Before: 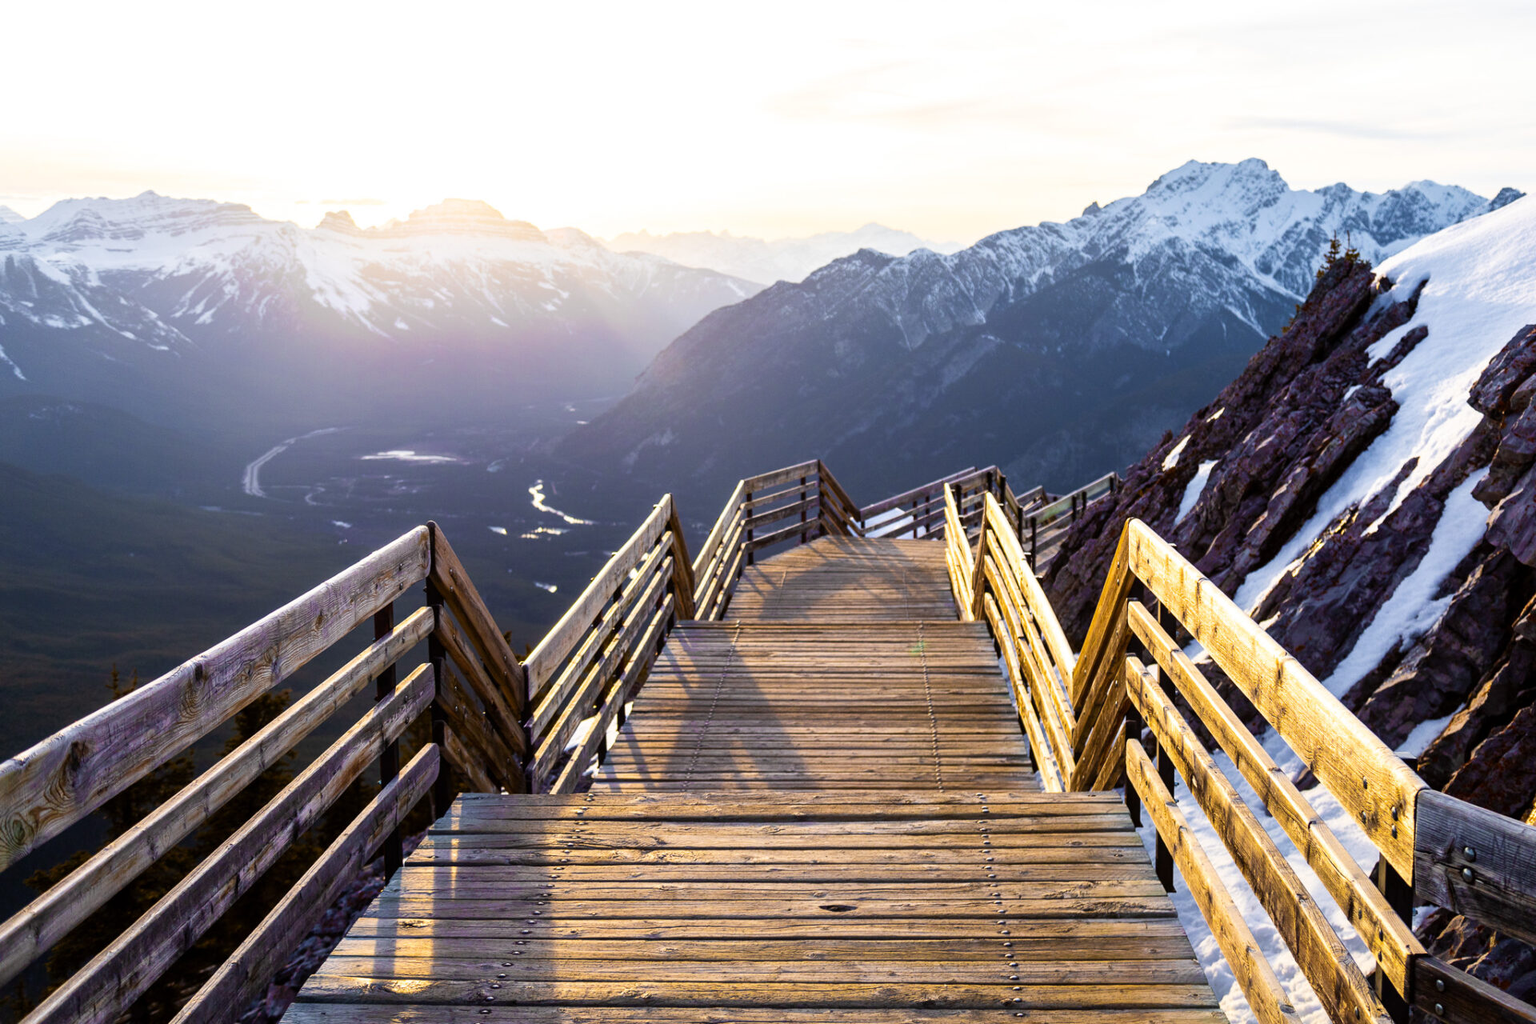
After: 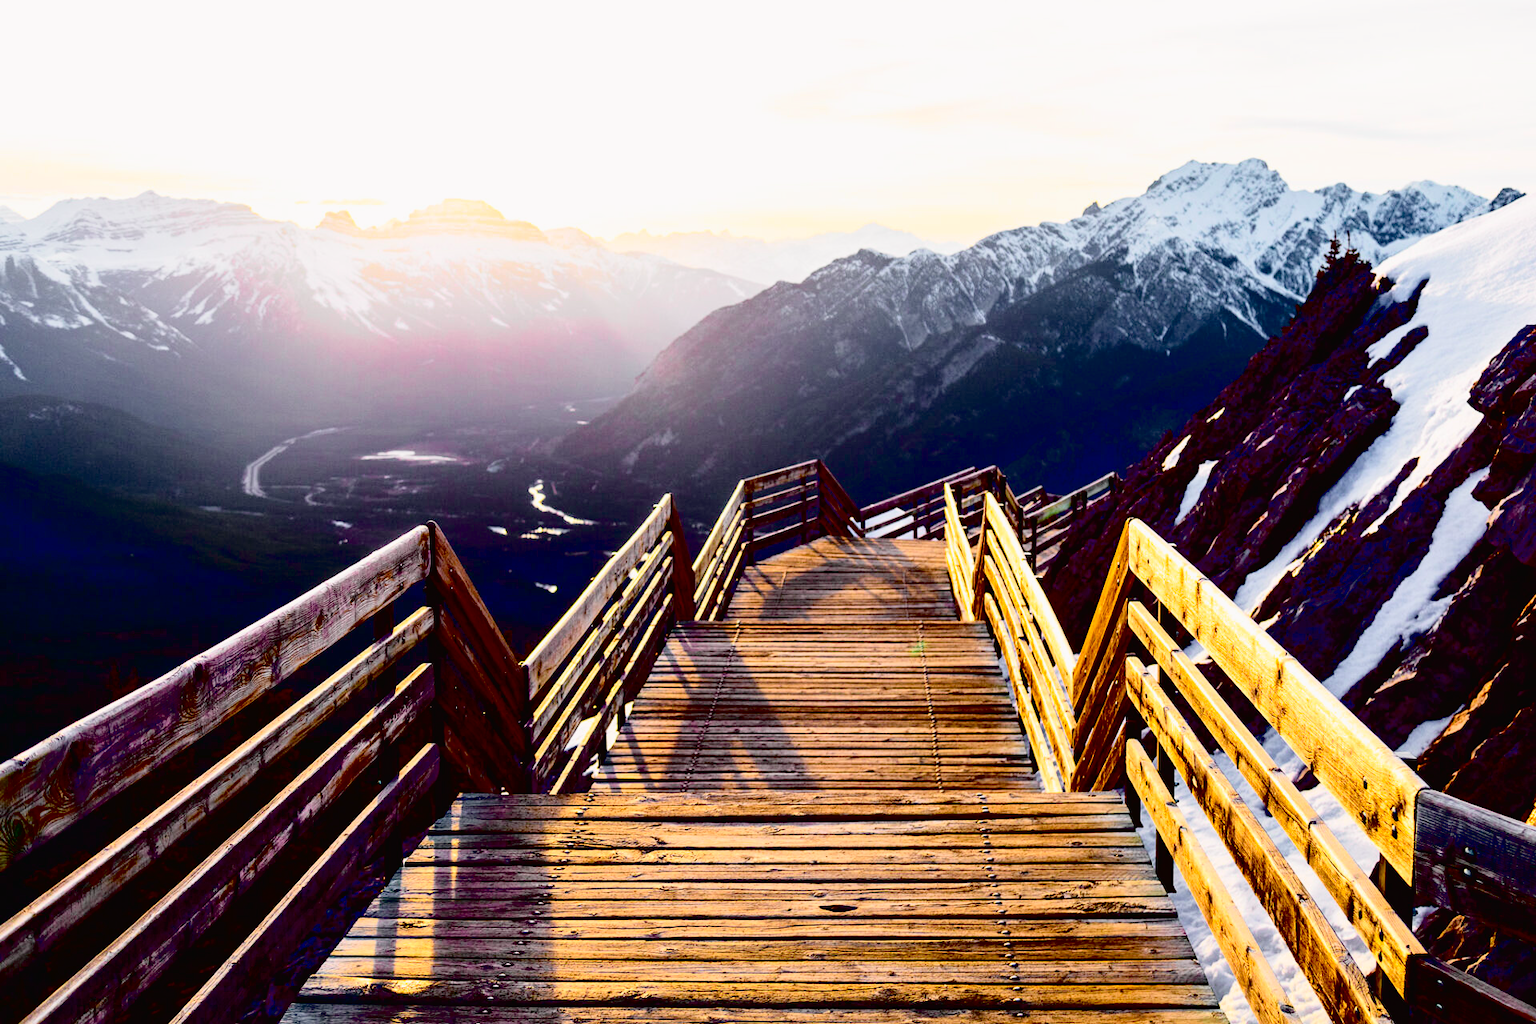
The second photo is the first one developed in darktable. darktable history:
tone curve: curves: ch0 [(0, 0.014) (0.17, 0.099) (0.392, 0.438) (0.725, 0.828) (0.872, 0.918) (1, 0.981)]; ch1 [(0, 0) (0.402, 0.36) (0.489, 0.491) (0.5, 0.503) (0.515, 0.52) (0.545, 0.572) (0.615, 0.662) (0.701, 0.725) (1, 1)]; ch2 [(0, 0) (0.42, 0.458) (0.485, 0.499) (0.503, 0.503) (0.531, 0.542) (0.561, 0.594) (0.644, 0.694) (0.717, 0.753) (1, 0.991)], color space Lab, independent channels, preserve colors none
exposure: black level correction 0.058, compensate highlight preservation false
